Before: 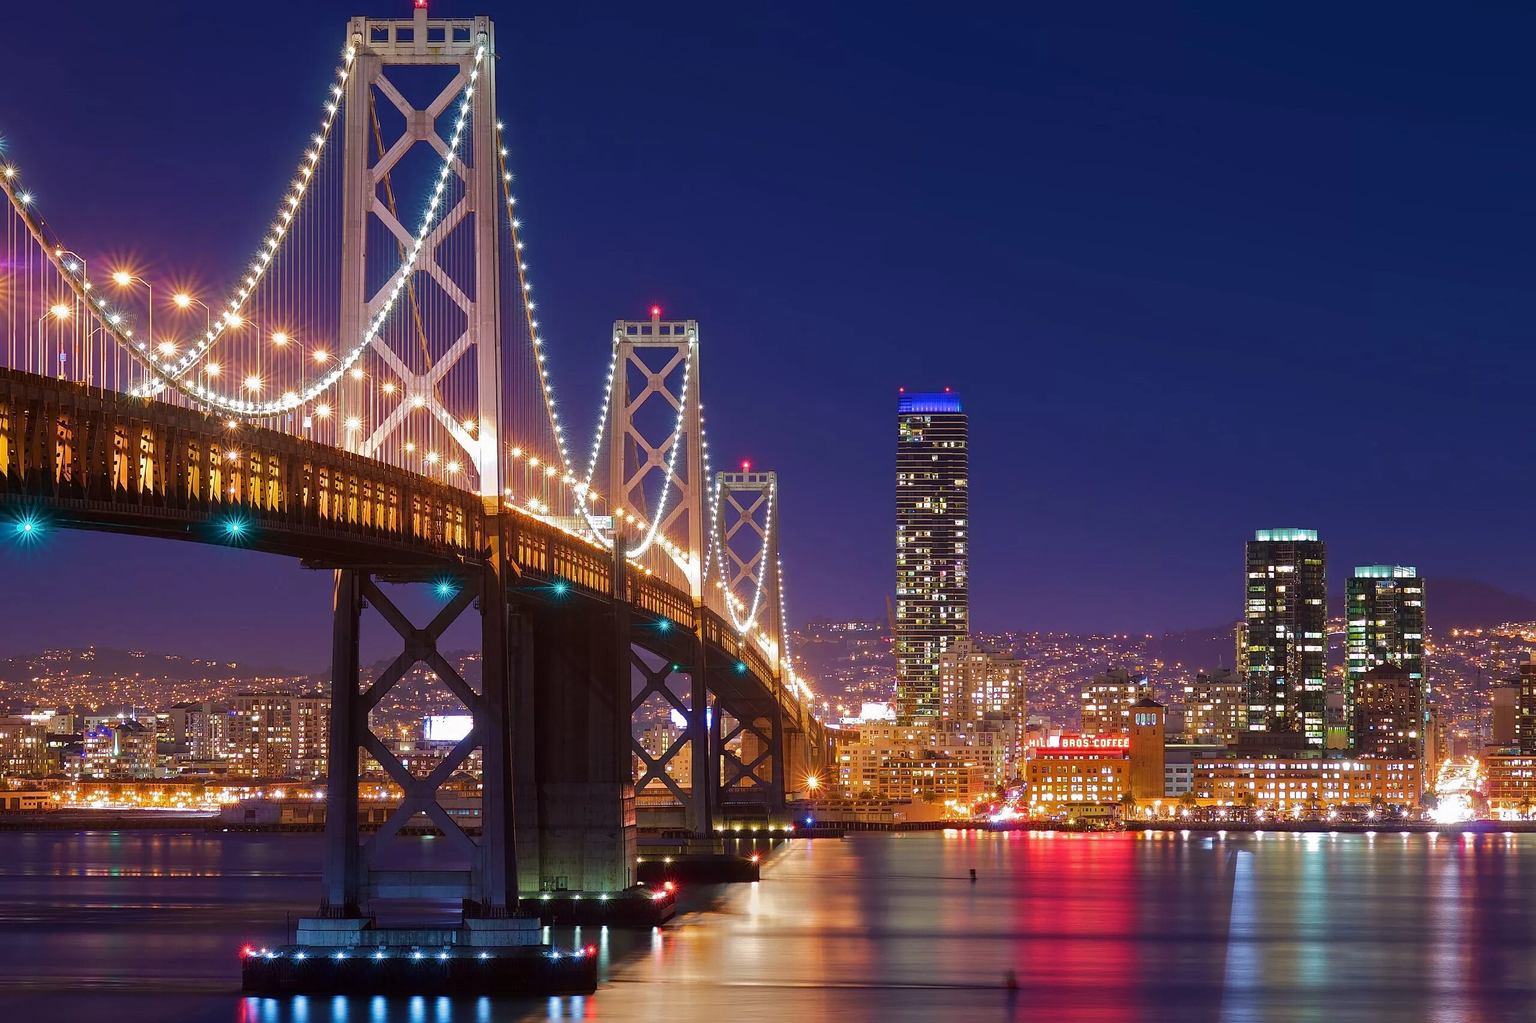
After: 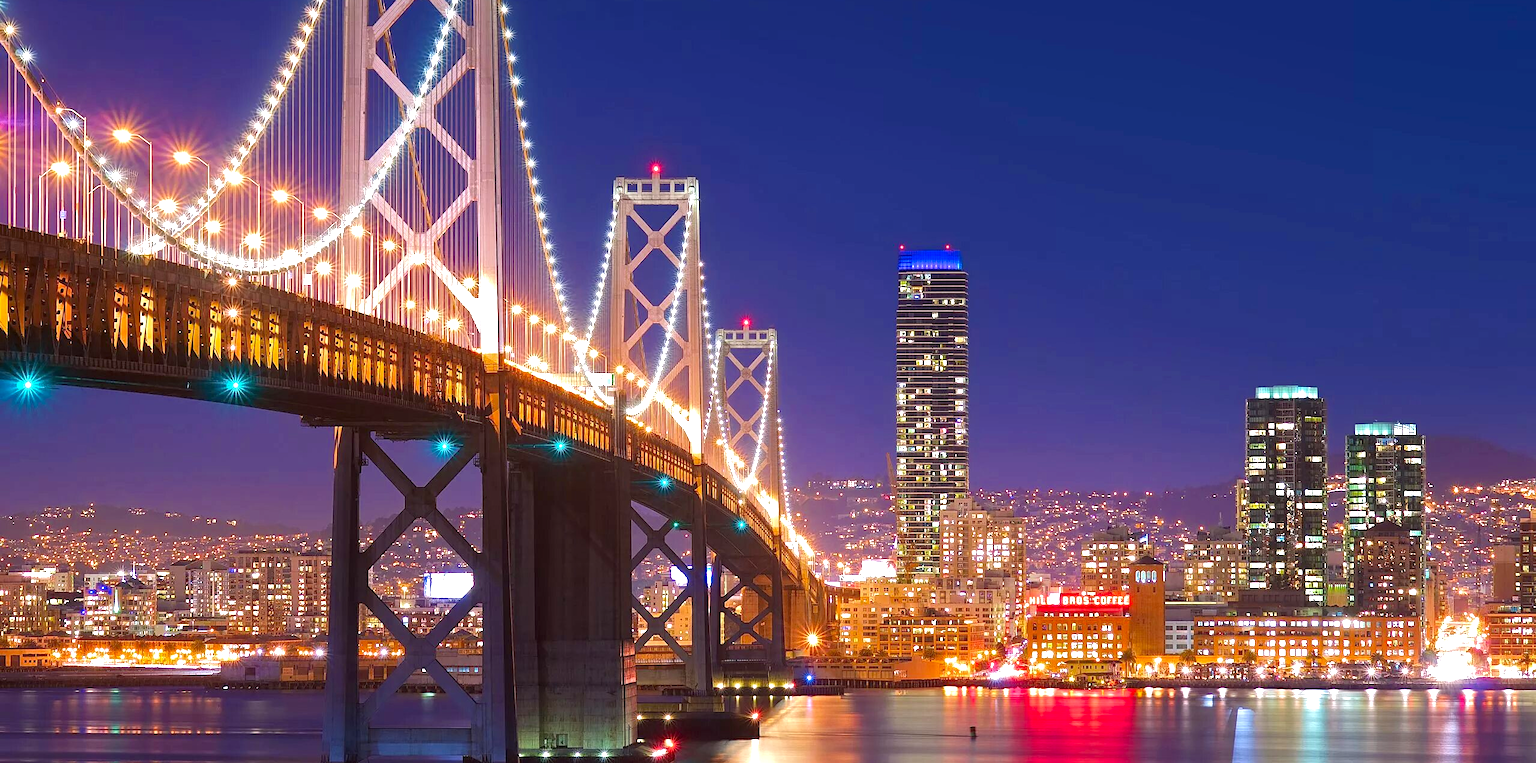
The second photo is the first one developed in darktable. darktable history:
color zones: curves: ch0 [(0, 0.425) (0.143, 0.422) (0.286, 0.42) (0.429, 0.419) (0.571, 0.419) (0.714, 0.42) (0.857, 0.422) (1, 0.425)]
crop: top 14.004%, bottom 11.33%
exposure: black level correction 0, exposure 1.099 EV, compensate highlight preservation false
